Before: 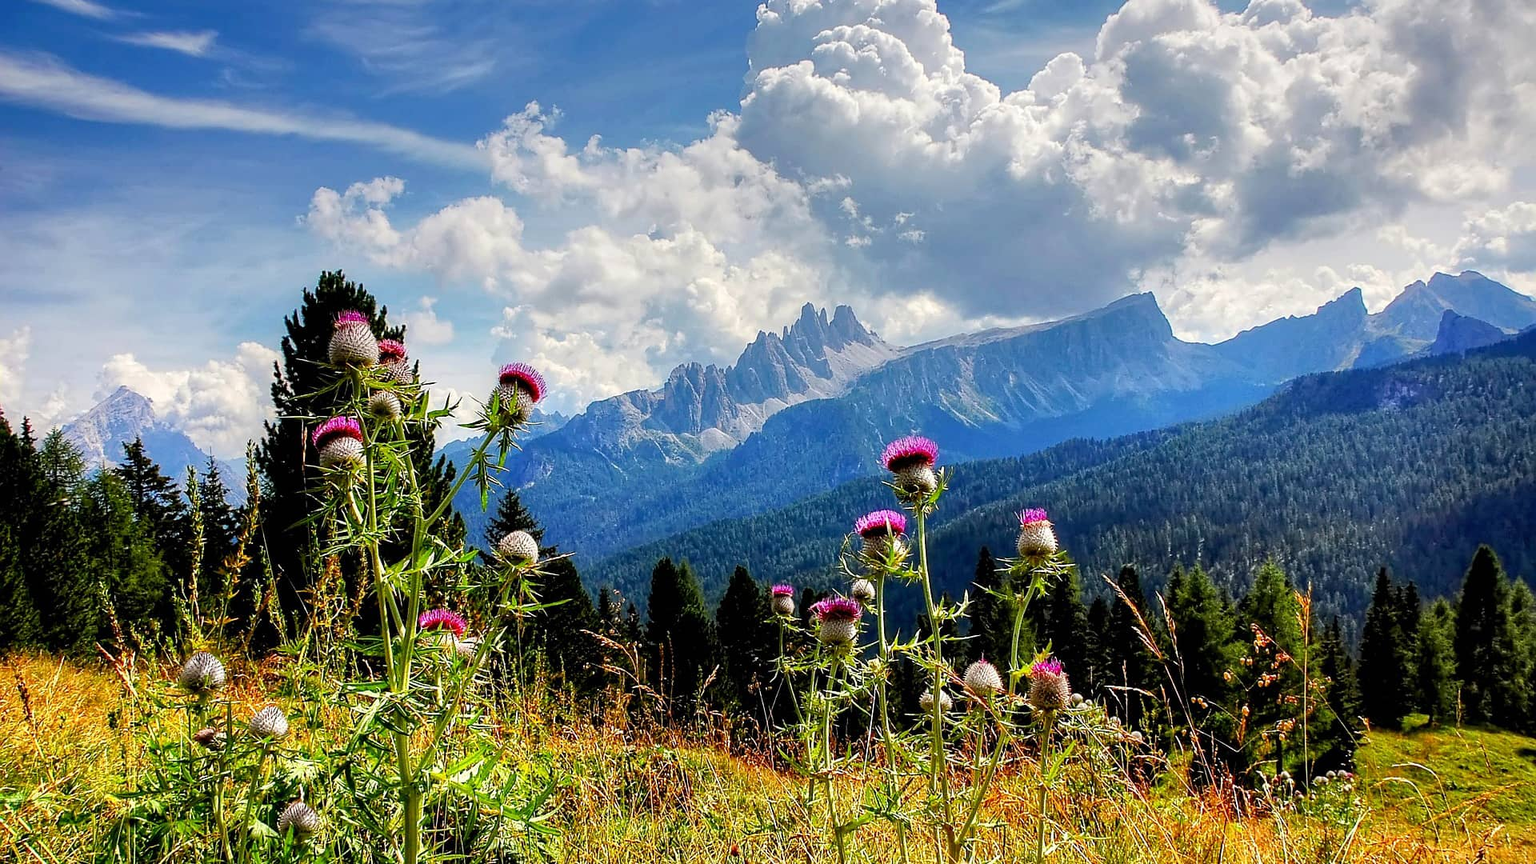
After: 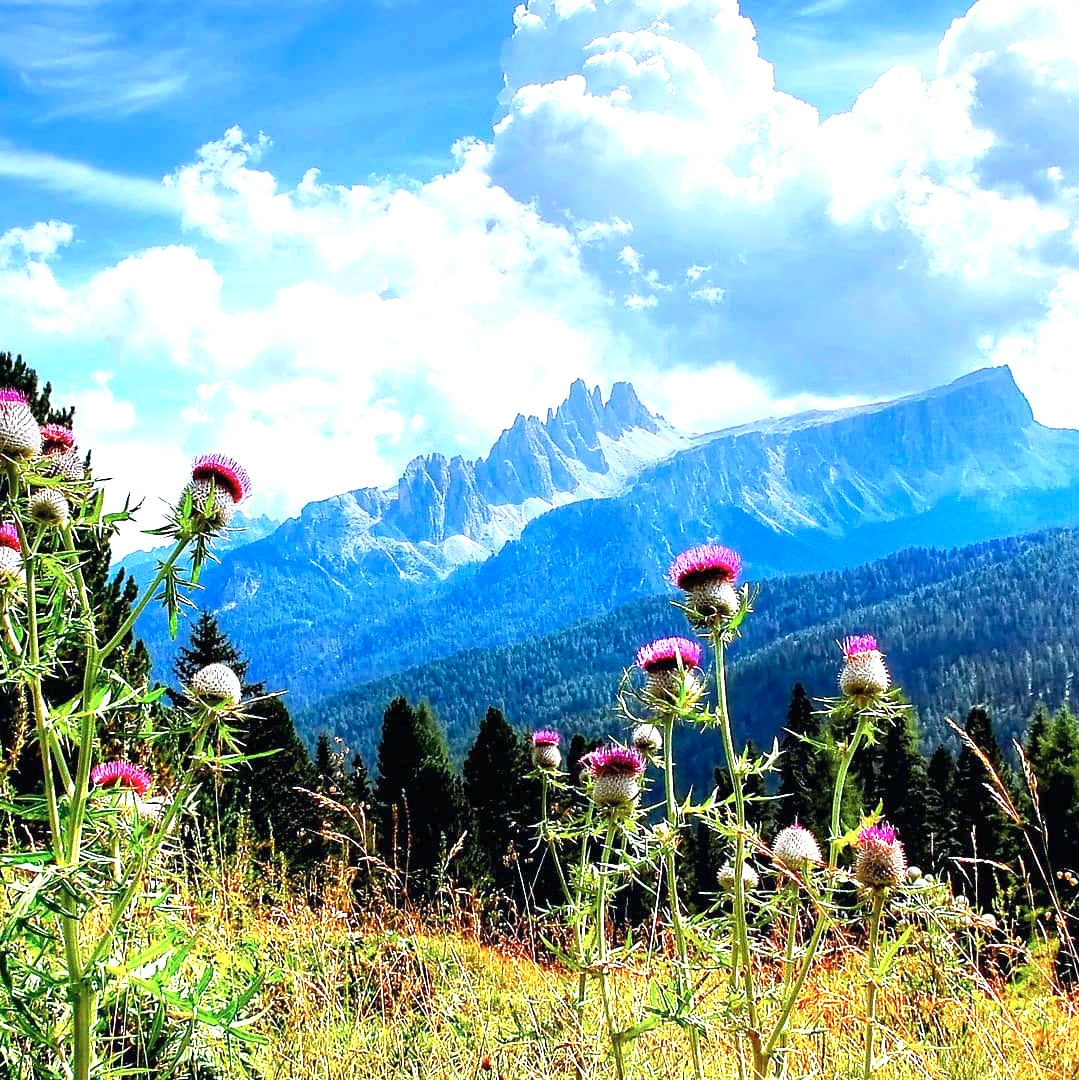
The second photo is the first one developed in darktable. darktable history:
color calibration: gray › normalize channels true, illuminant F (fluorescent), F source F9 (Cool White Deluxe 4150 K) – high CRI, x 0.374, y 0.373, temperature 4158.94 K, gamut compression 0.019
exposure: black level correction 0, exposure 1.106 EV, compensate highlight preservation false
crop and rotate: left 22.54%, right 21.259%
